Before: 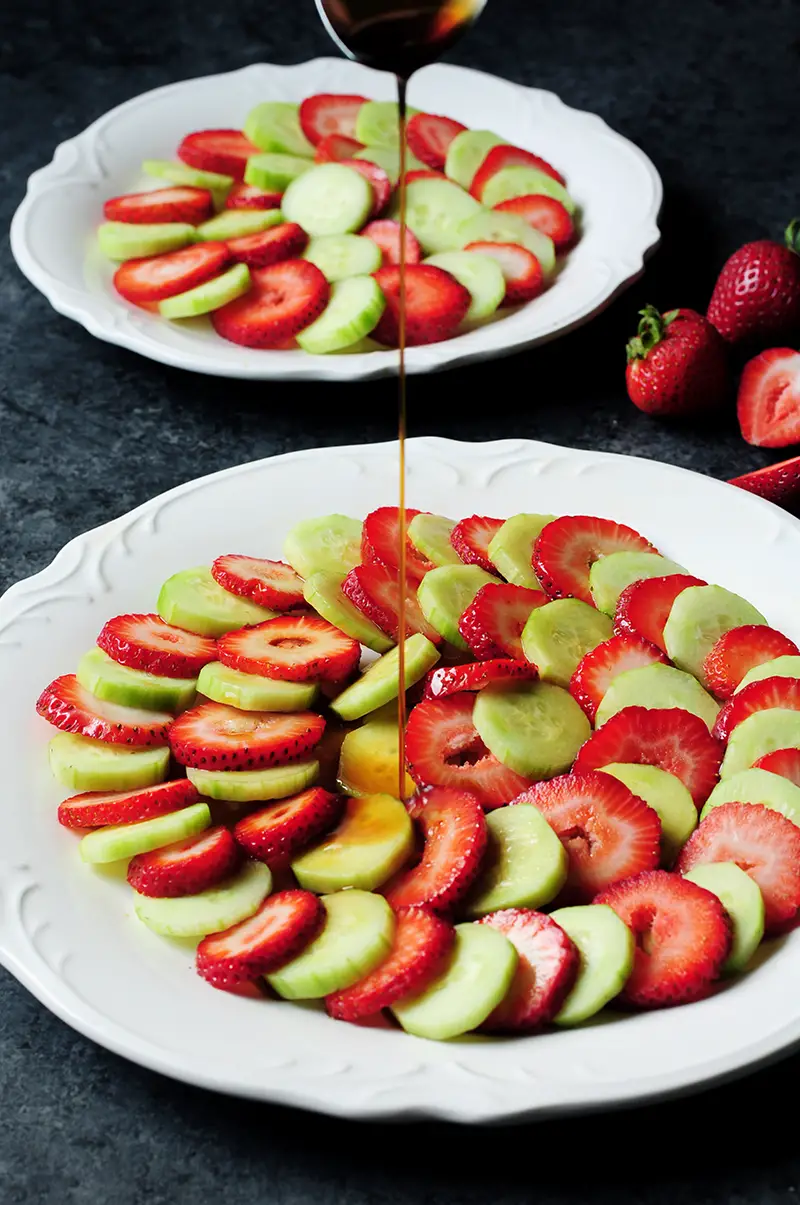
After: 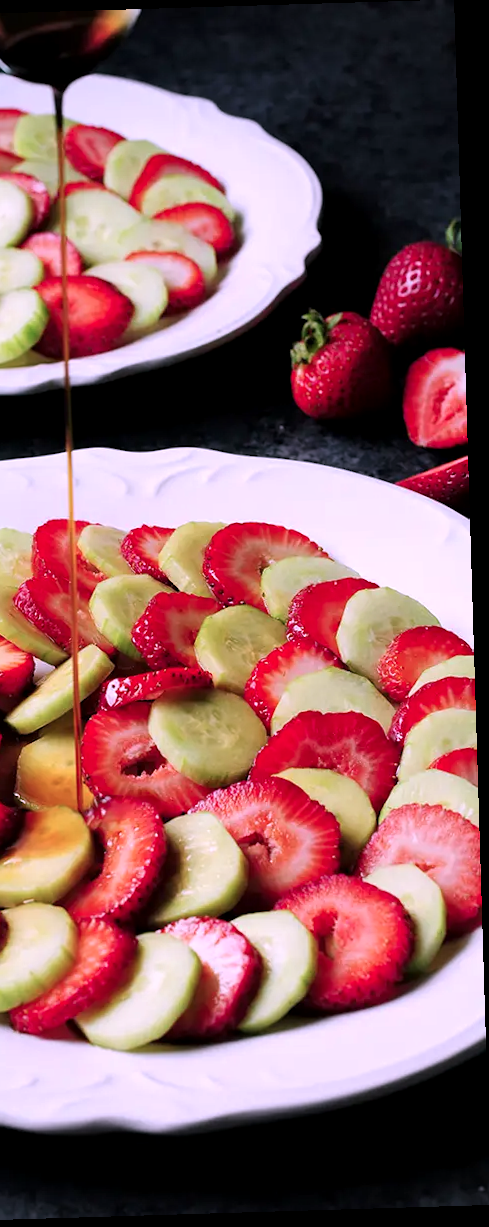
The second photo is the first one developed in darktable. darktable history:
color correction: highlights a* 15.46, highlights b* -20.56
white balance: red 1, blue 1
local contrast: highlights 100%, shadows 100%, detail 120%, midtone range 0.2
vignetting: fall-off start 92.6%, brightness -0.52, saturation -0.51, center (-0.012, 0)
exposure: compensate highlight preservation false
rotate and perspective: rotation -1.75°, automatic cropping off
crop: left 41.402%
